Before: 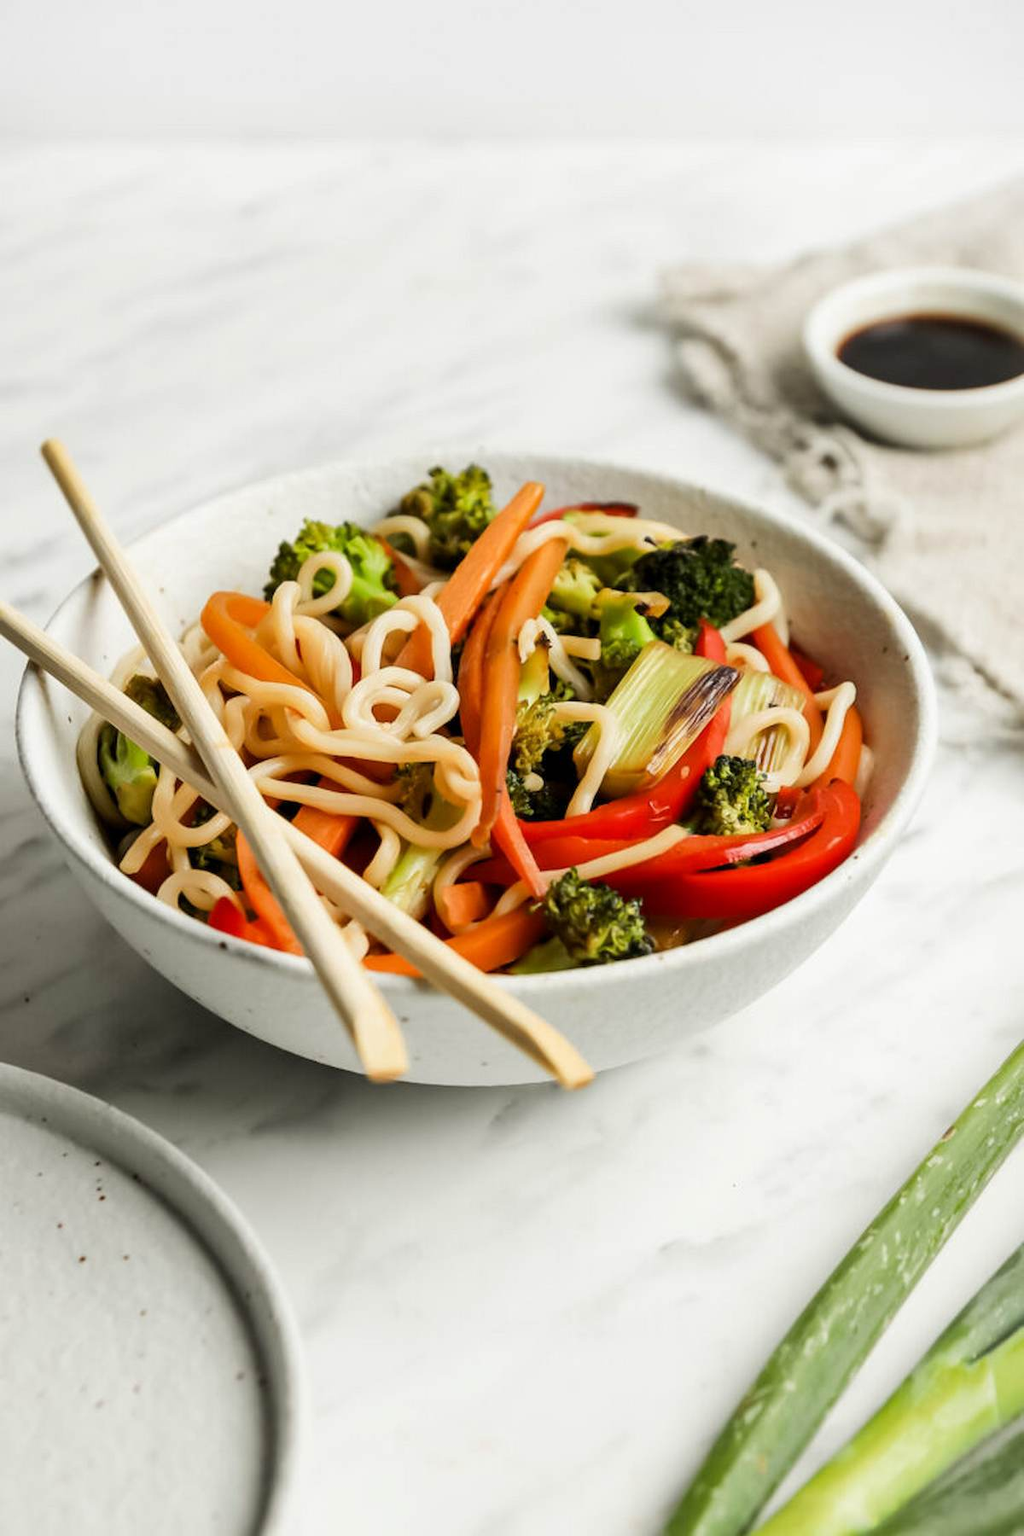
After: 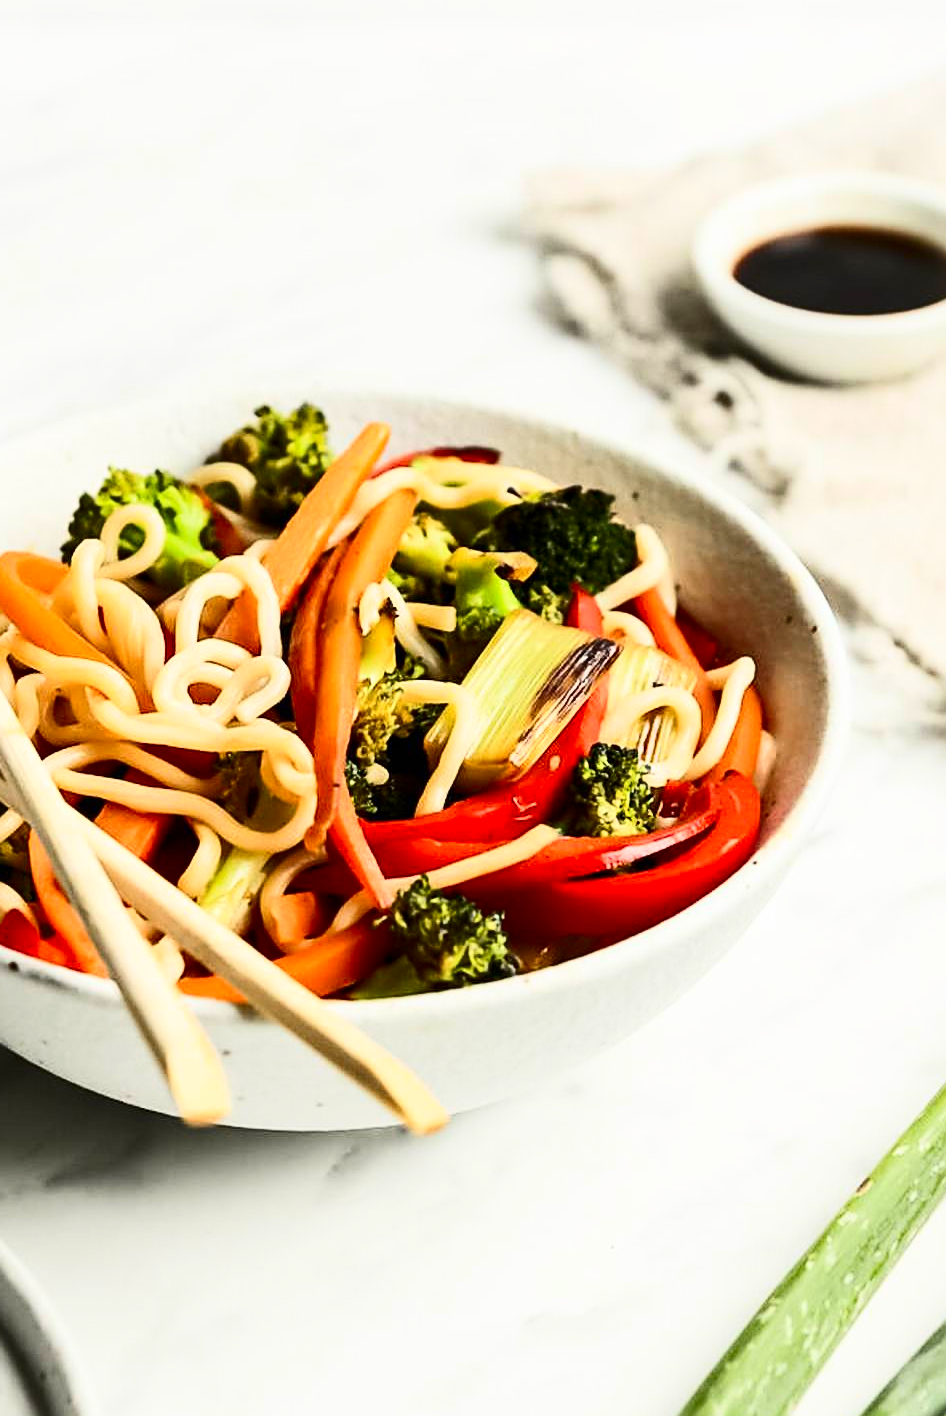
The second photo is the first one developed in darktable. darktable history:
rotate and perspective: automatic cropping off
sharpen: on, module defaults
crop and rotate: left 20.74%, top 7.912%, right 0.375%, bottom 13.378%
contrast brightness saturation: contrast 0.4, brightness 0.1, saturation 0.21
